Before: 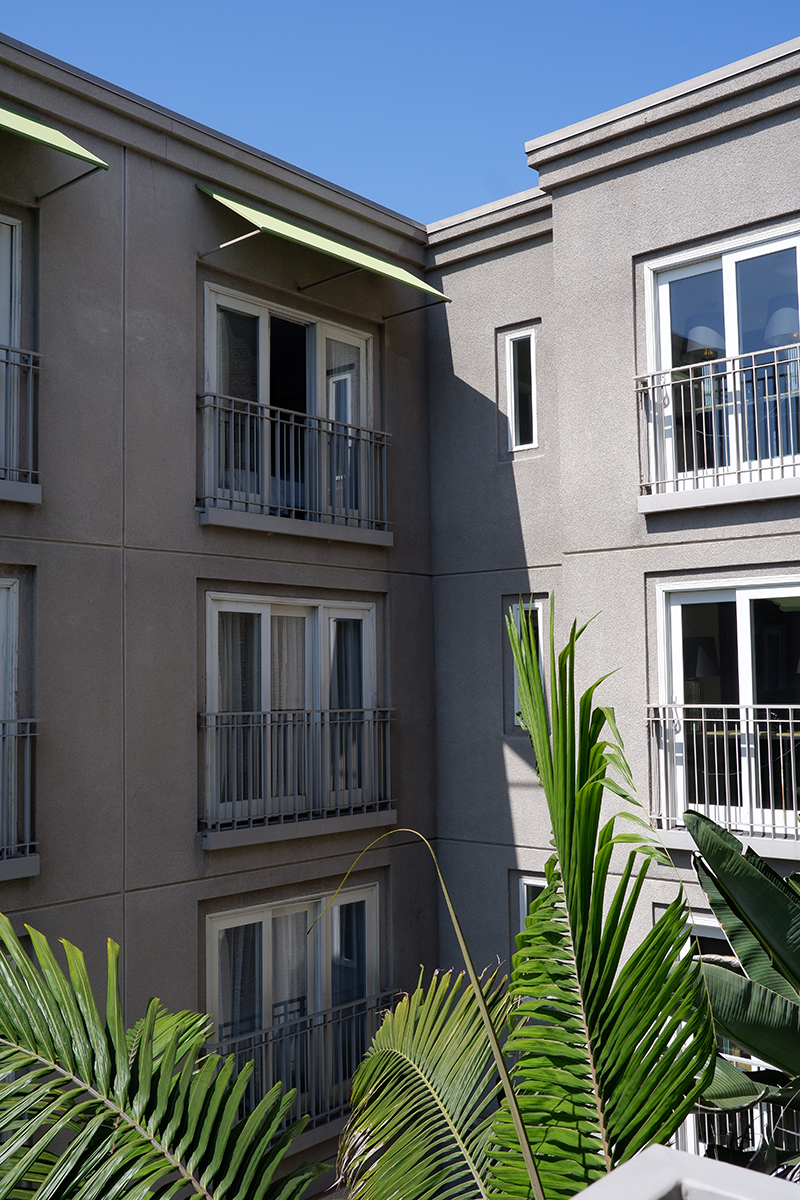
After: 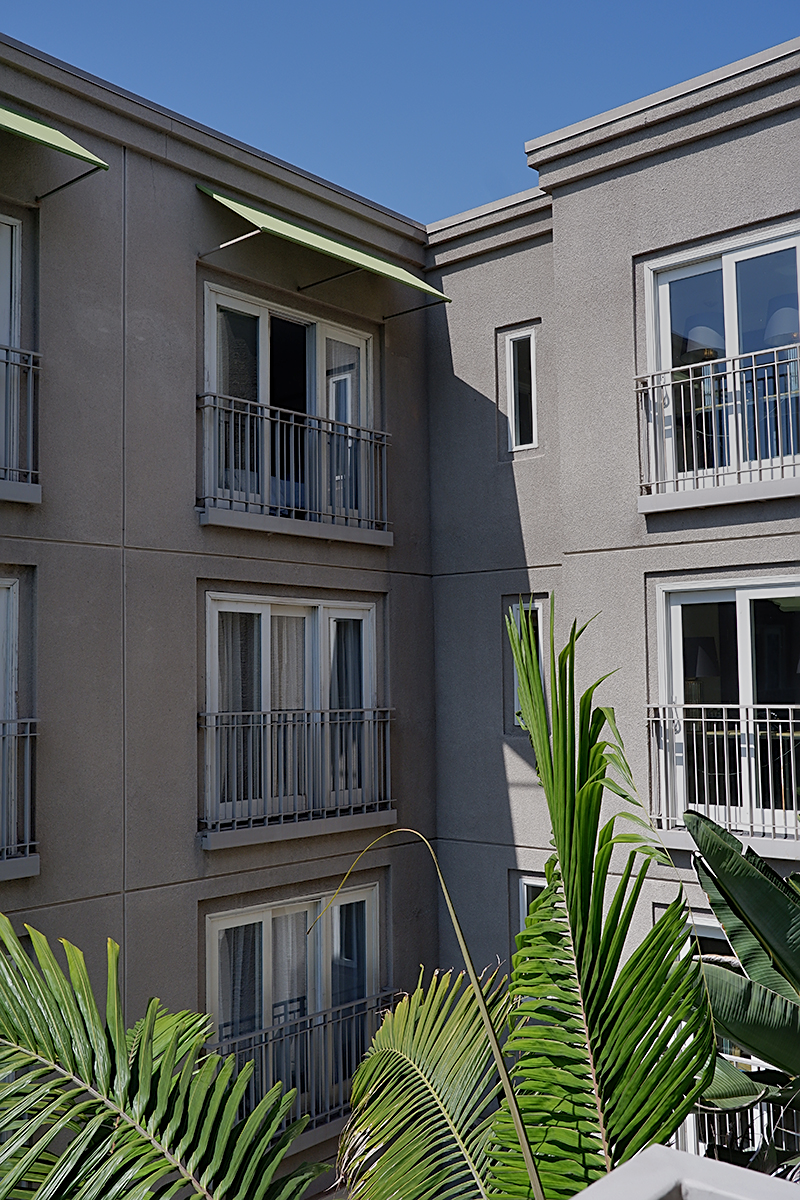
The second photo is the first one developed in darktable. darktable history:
sharpen: on, module defaults
color balance rgb: contrast -10%
vignetting: fall-off start 116.67%, fall-off radius 59.26%, brightness -0.31, saturation -0.056
shadows and highlights: low approximation 0.01, soften with gaussian
graduated density: rotation 5.63°, offset 76.9
